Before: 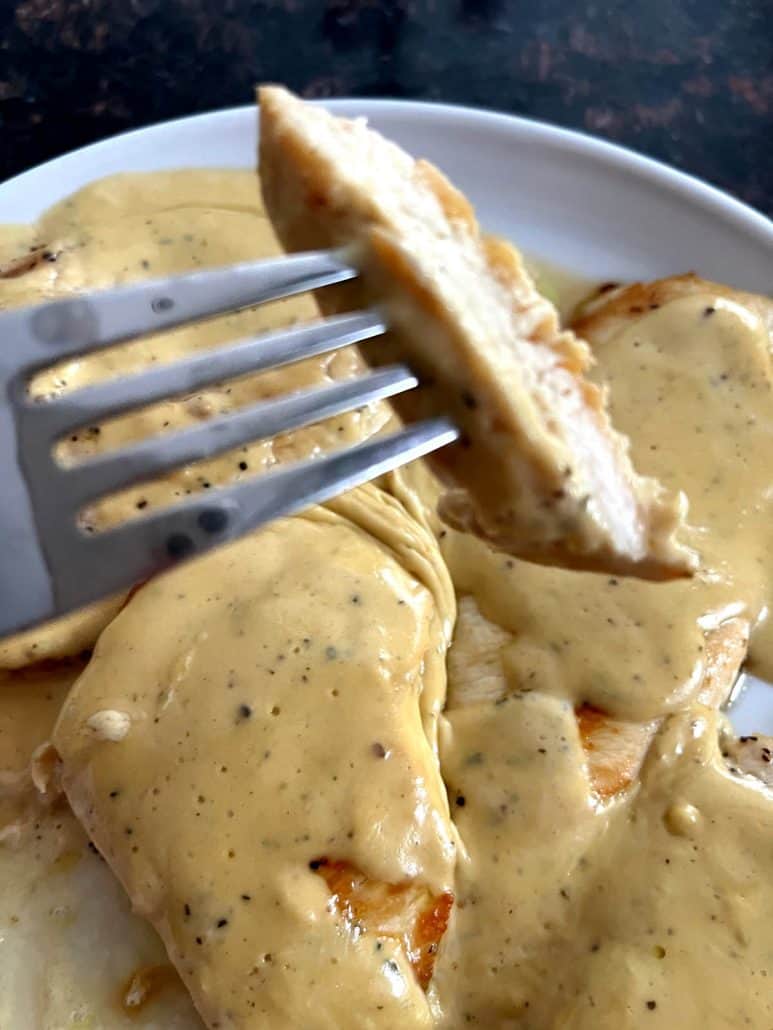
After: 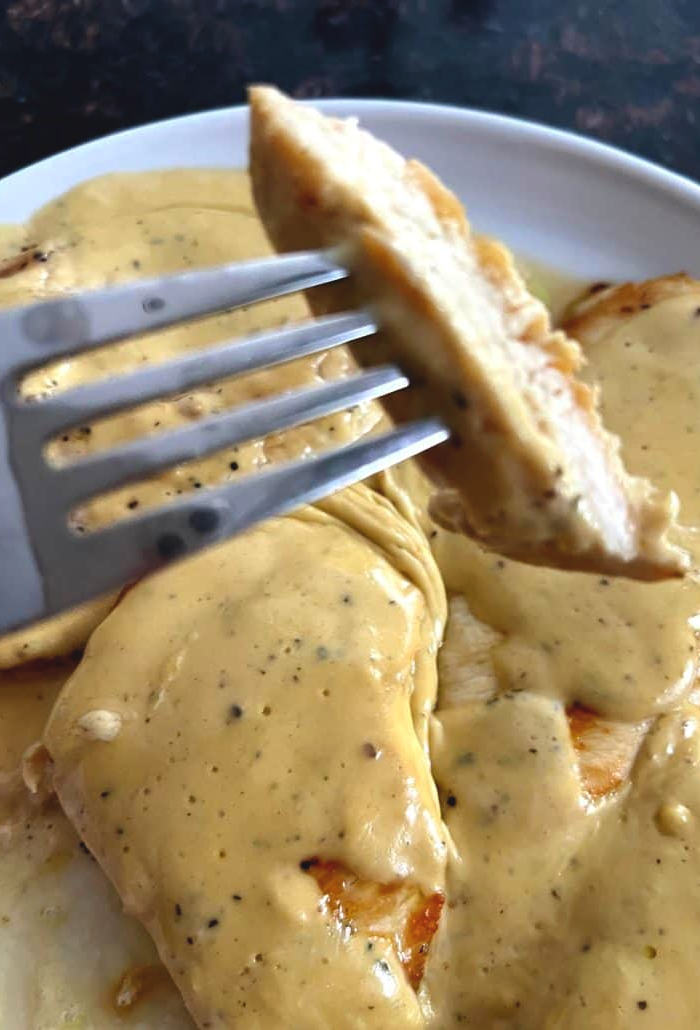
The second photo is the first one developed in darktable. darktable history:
crop and rotate: left 1.281%, right 8.113%
color balance rgb: global offset › luminance 0.718%, perceptual saturation grading › global saturation 0.119%, global vibrance 20%
